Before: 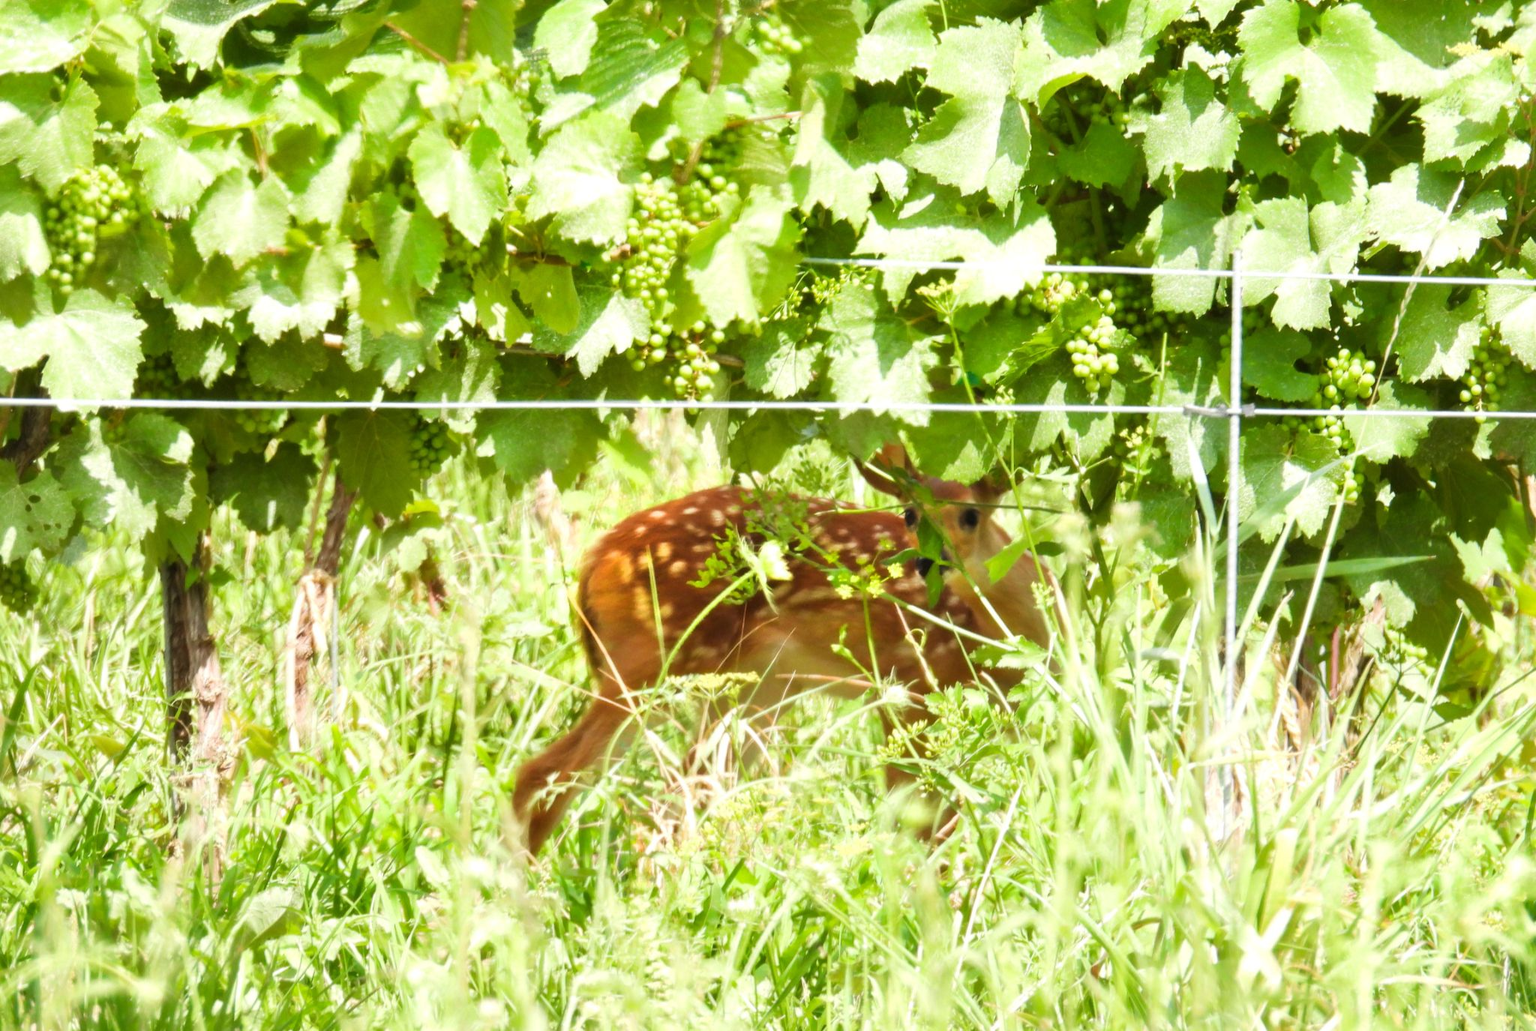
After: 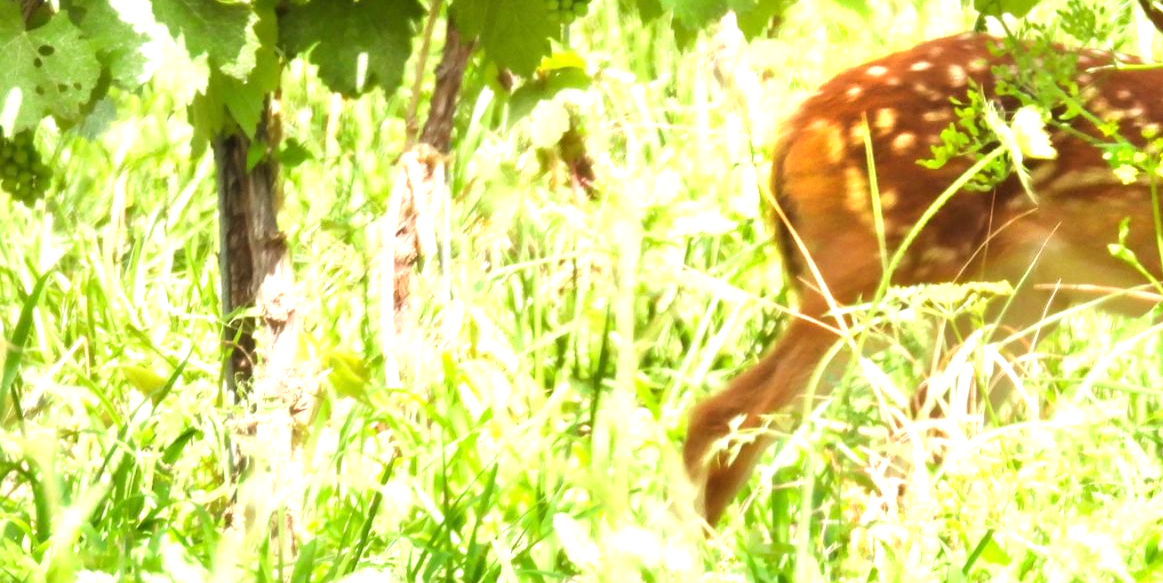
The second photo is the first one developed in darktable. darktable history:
crop: top 44.751%, right 43.176%, bottom 12.832%
exposure: exposure 0.643 EV, compensate highlight preservation false
